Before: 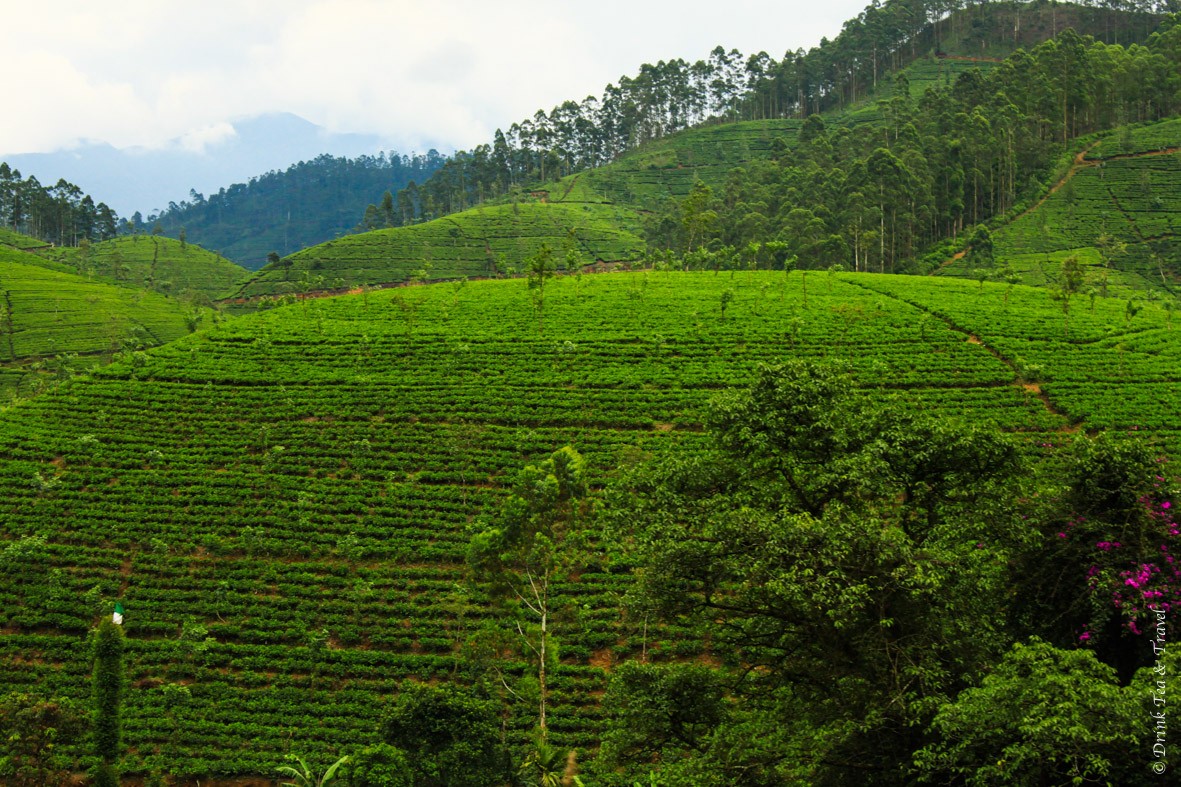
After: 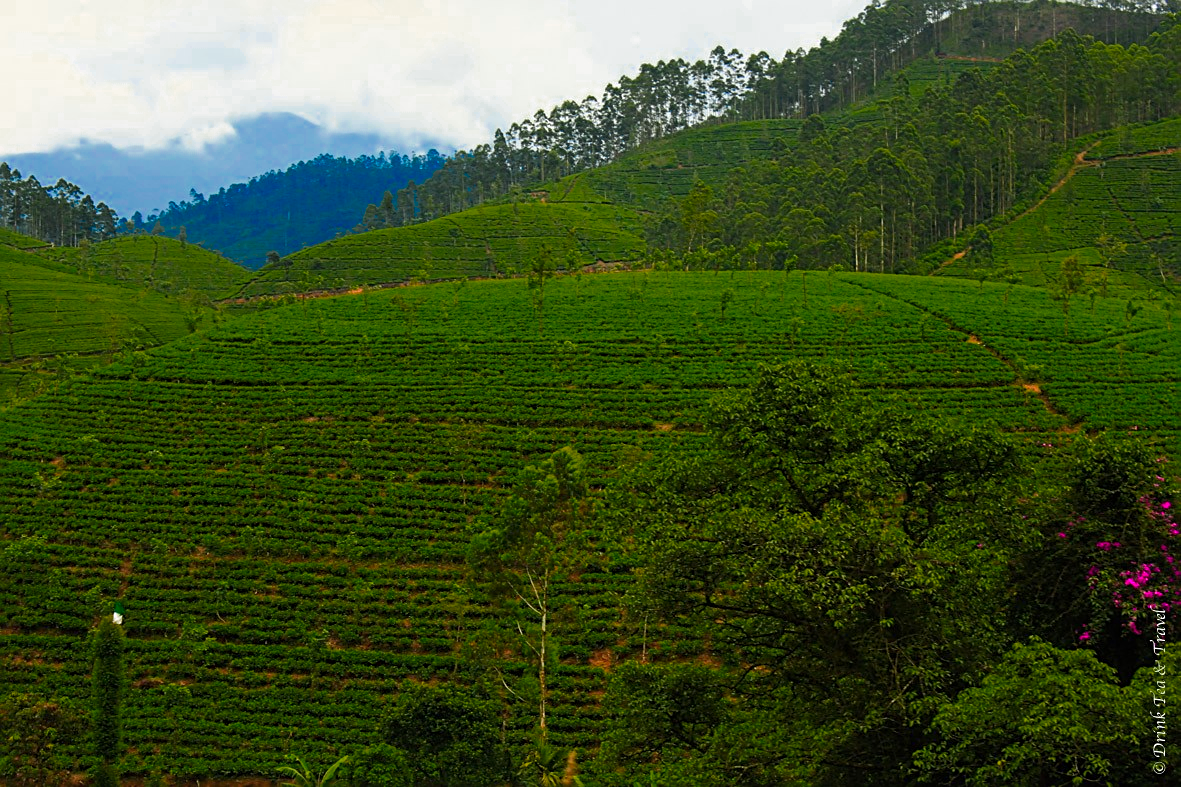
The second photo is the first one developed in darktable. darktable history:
color zones: curves: ch0 [(0, 0.553) (0.123, 0.58) (0.23, 0.419) (0.468, 0.155) (0.605, 0.132) (0.723, 0.063) (0.833, 0.172) (0.921, 0.468)]; ch1 [(0.025, 0.645) (0.229, 0.584) (0.326, 0.551) (0.537, 0.446) (0.599, 0.911) (0.708, 1) (0.805, 0.944)]; ch2 [(0.086, 0.468) (0.254, 0.464) (0.638, 0.564) (0.702, 0.592) (0.768, 0.564)]
sharpen: on, module defaults
